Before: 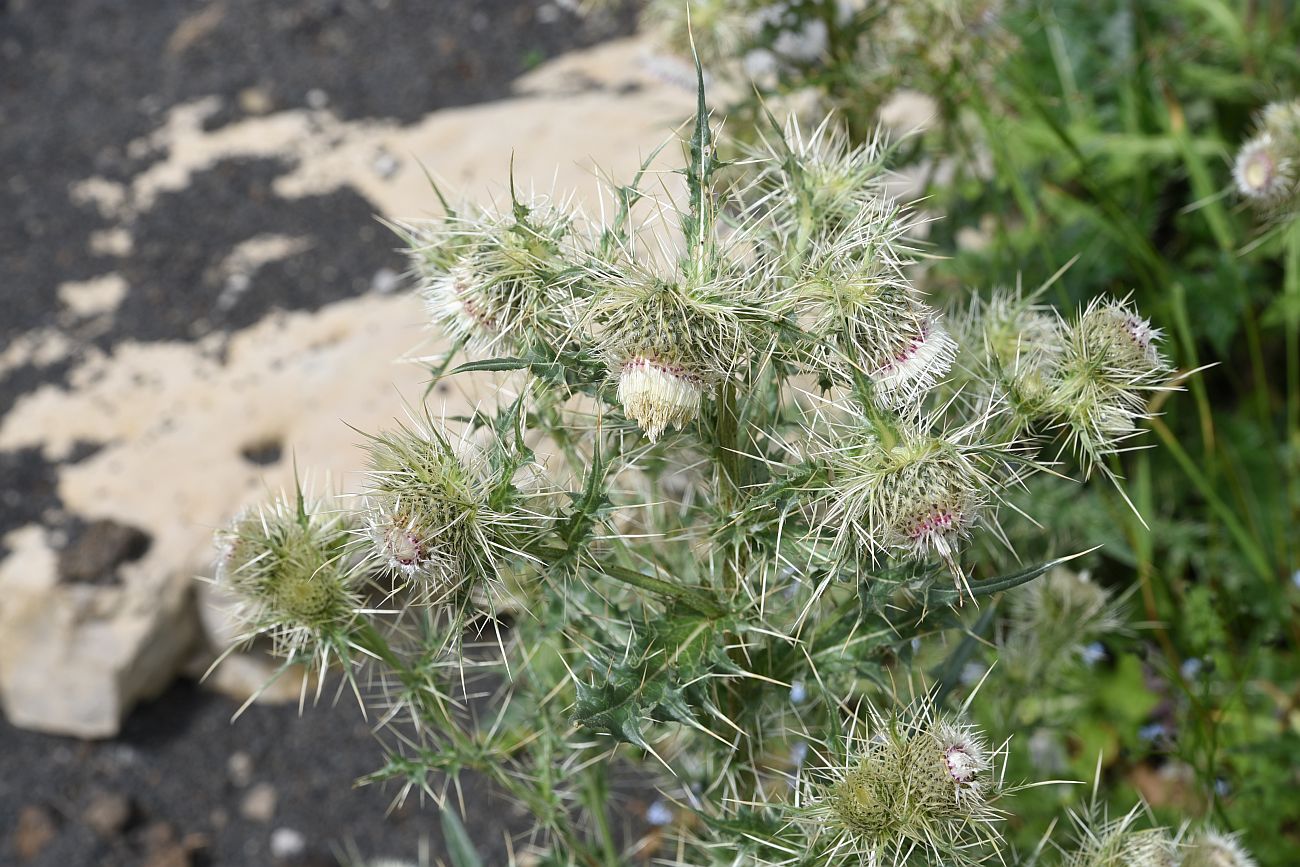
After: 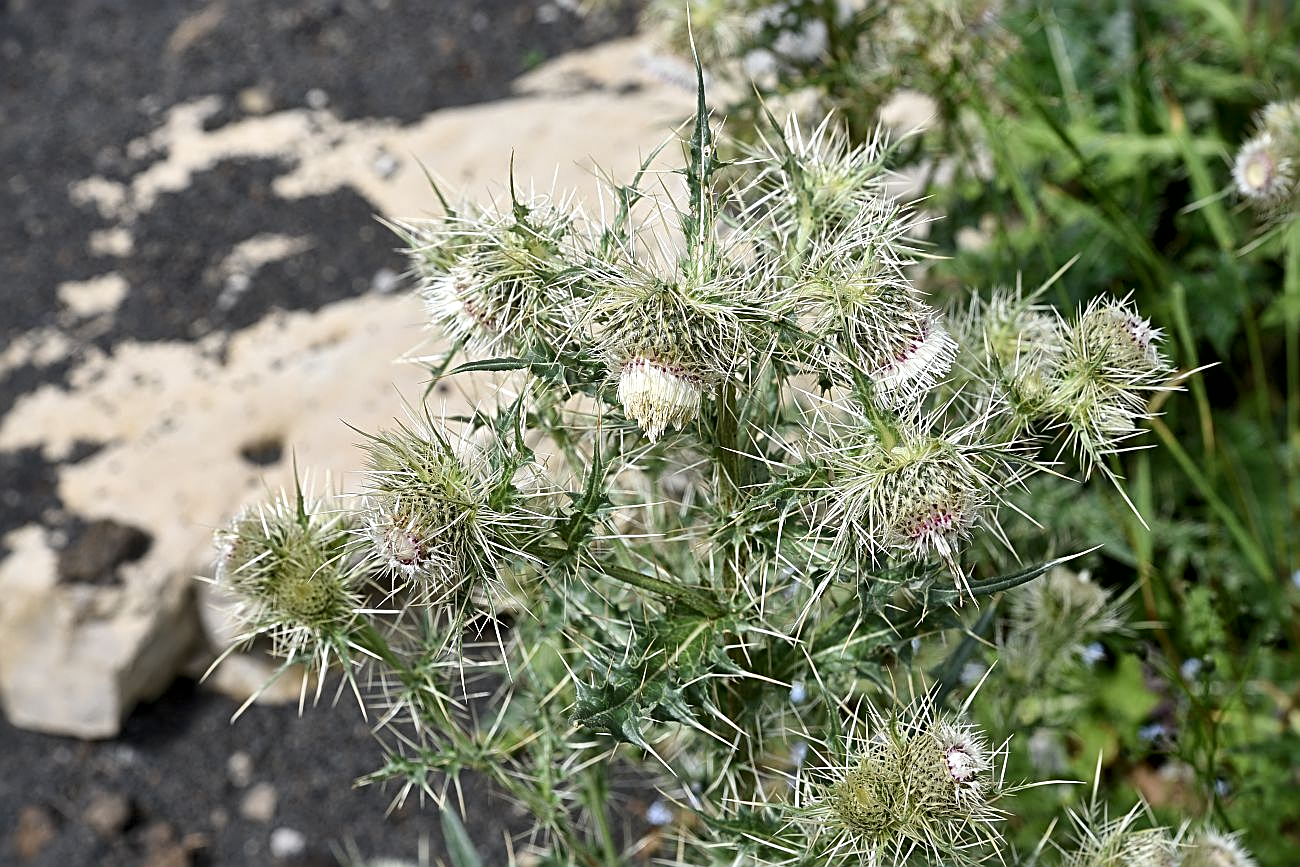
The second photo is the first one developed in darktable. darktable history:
local contrast: mode bilateral grid, contrast 25, coarseness 60, detail 152%, midtone range 0.2
exposure: compensate highlight preservation false
sharpen: radius 3.103
